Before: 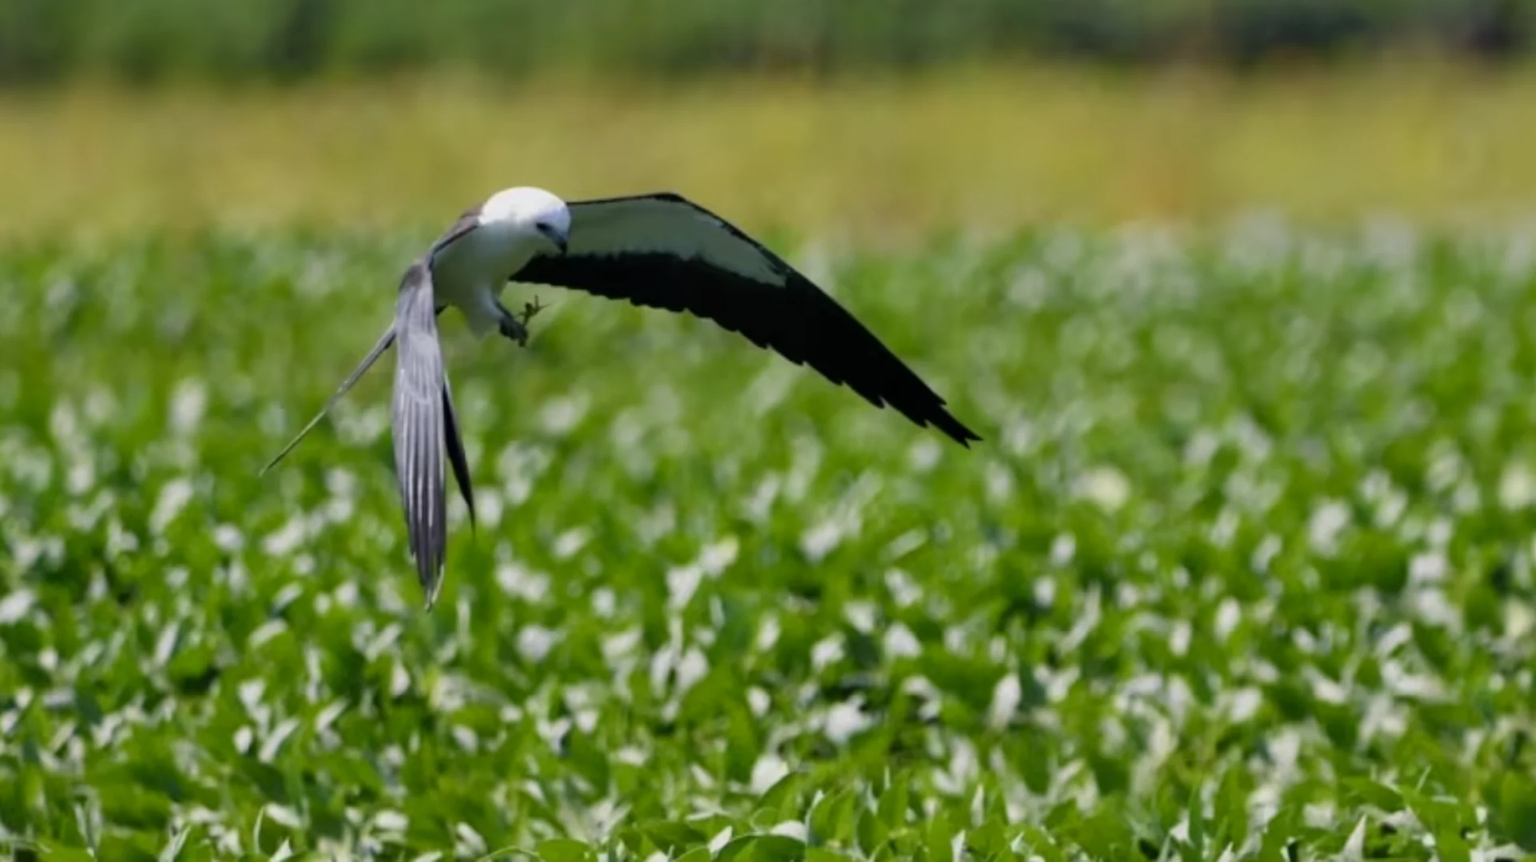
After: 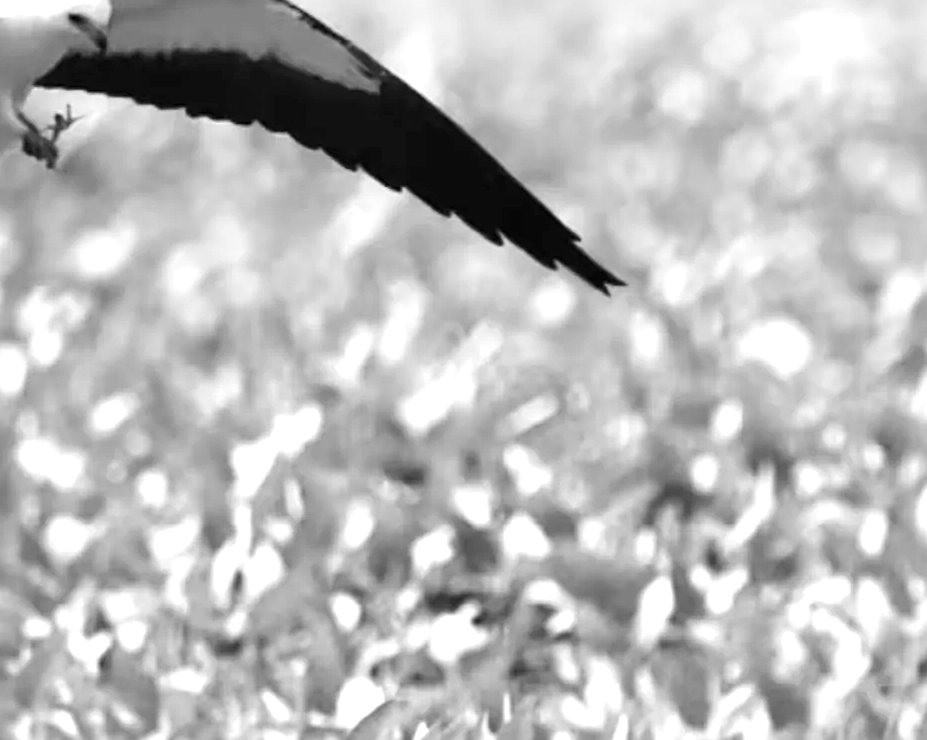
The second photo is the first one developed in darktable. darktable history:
monochrome: a 16.06, b 15.48, size 1
contrast brightness saturation: contrast 0.1, saturation -0.3
exposure: black level correction 0, exposure 1.6 EV, compensate exposure bias true, compensate highlight preservation false
sharpen: on, module defaults
crop: left 31.379%, top 24.658%, right 20.326%, bottom 6.628%
